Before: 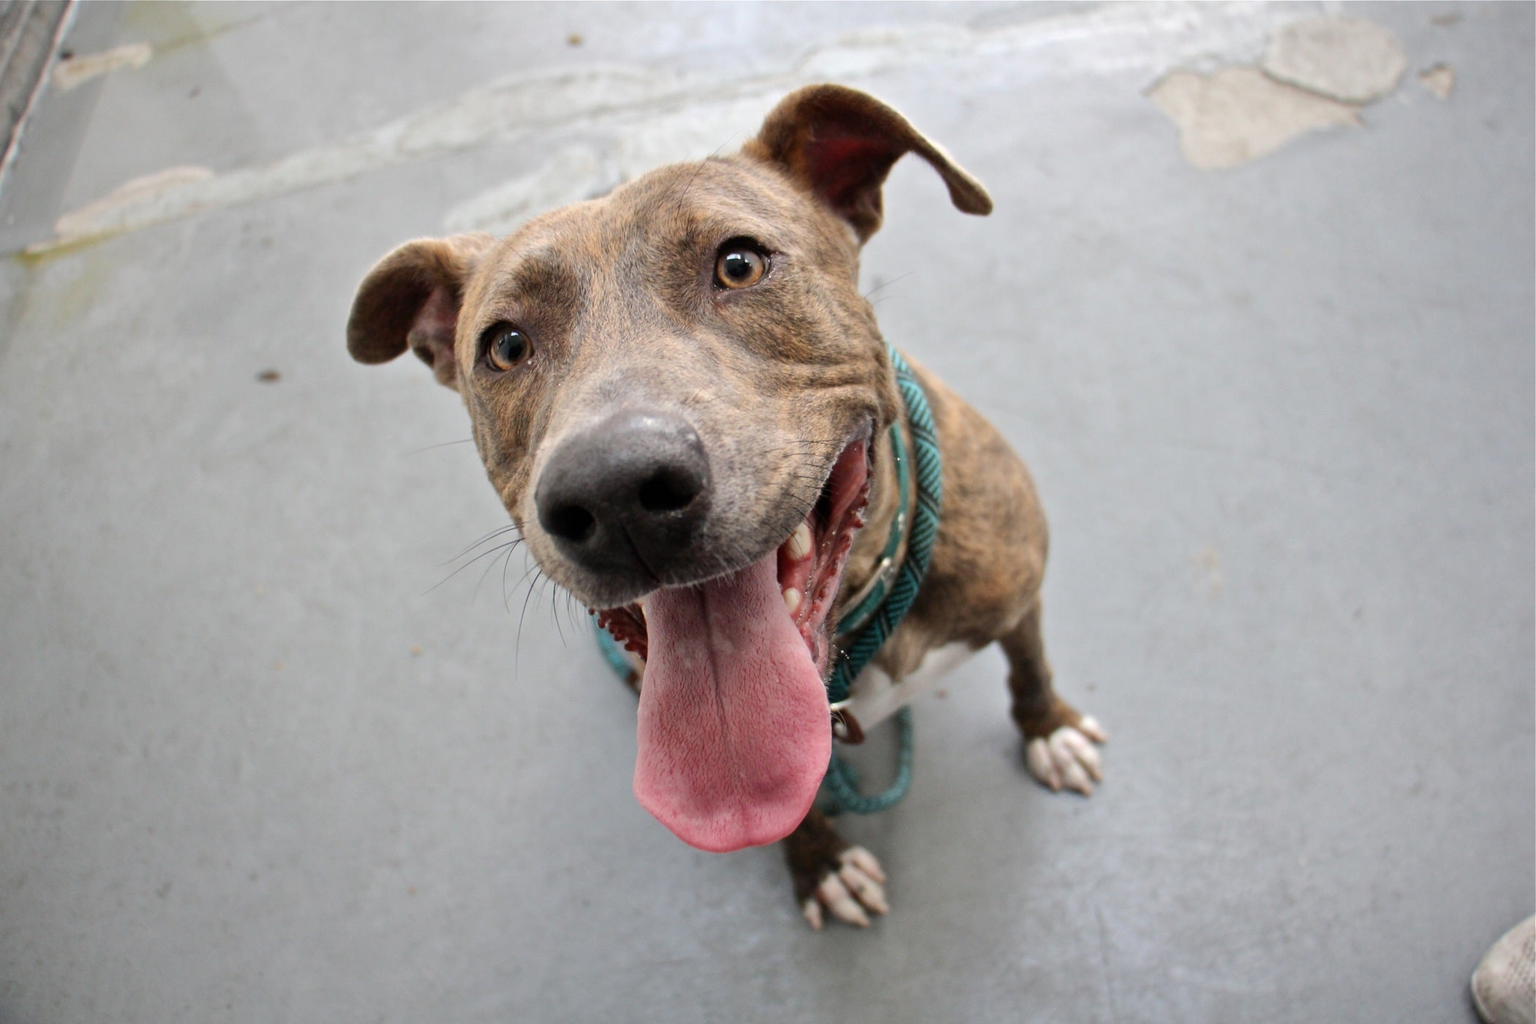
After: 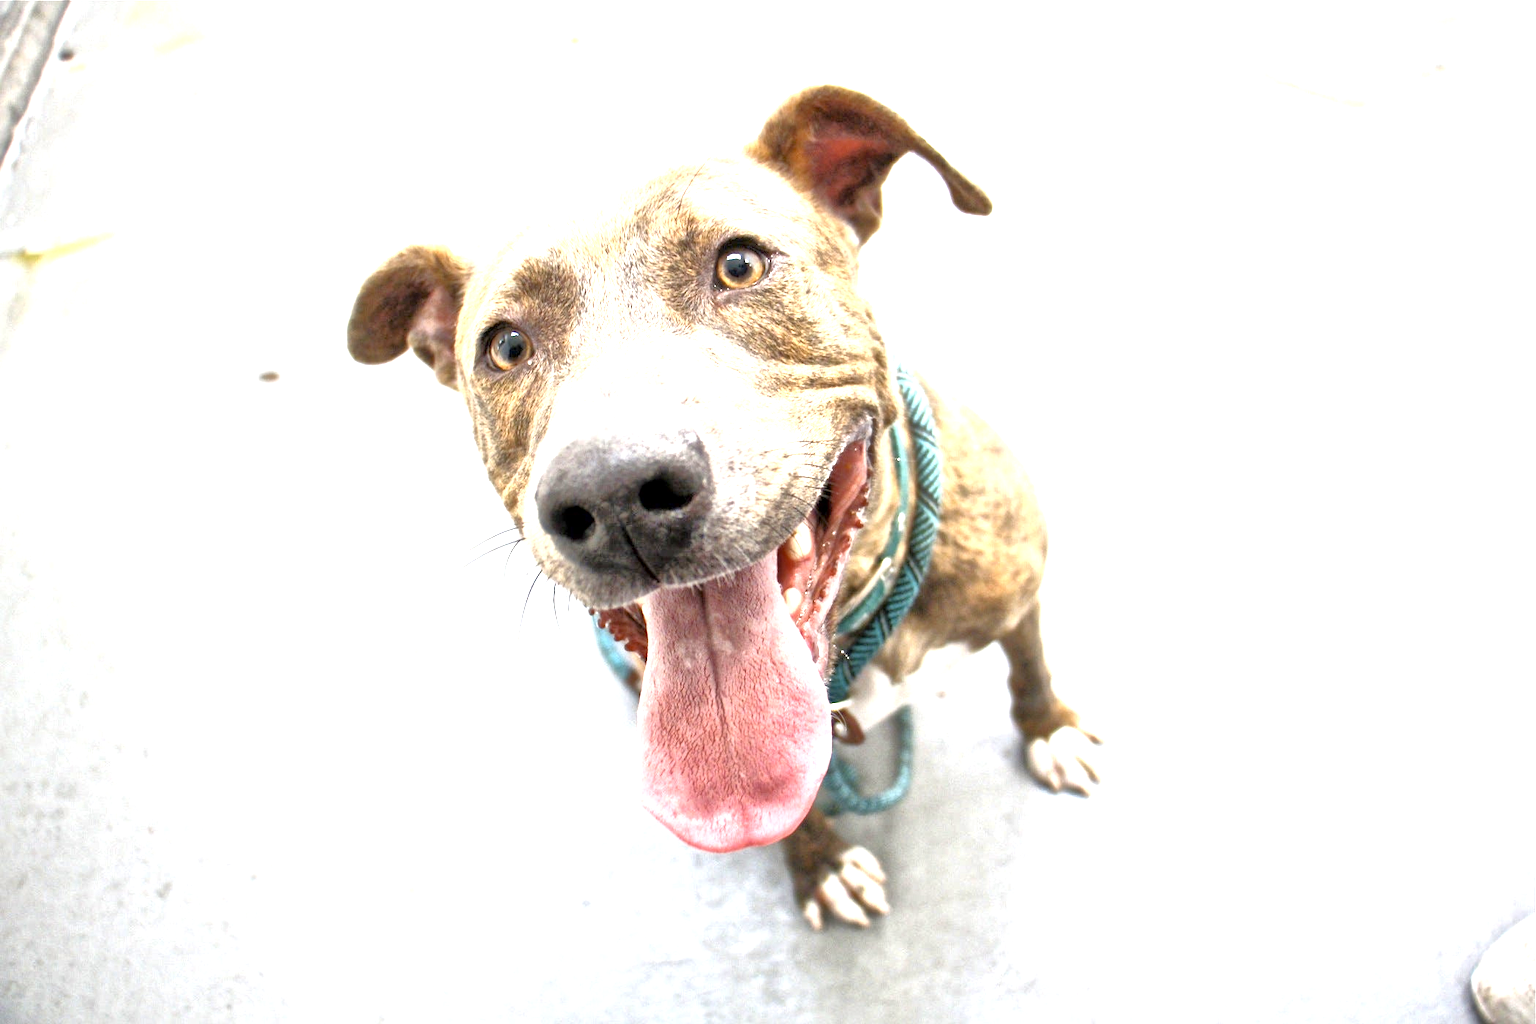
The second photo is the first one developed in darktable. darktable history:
color contrast: green-magenta contrast 0.8, blue-yellow contrast 1.1, unbound 0
tone equalizer: -7 EV 0.15 EV, -6 EV 0.6 EV, -5 EV 1.15 EV, -4 EV 1.33 EV, -3 EV 1.15 EV, -2 EV 0.6 EV, -1 EV 0.15 EV, mask exposure compensation -0.5 EV
local contrast: mode bilateral grid, contrast 20, coarseness 19, detail 163%, midtone range 0.2
exposure: black level correction 0, exposure 1.741 EV, compensate exposure bias true, compensate highlight preservation false
